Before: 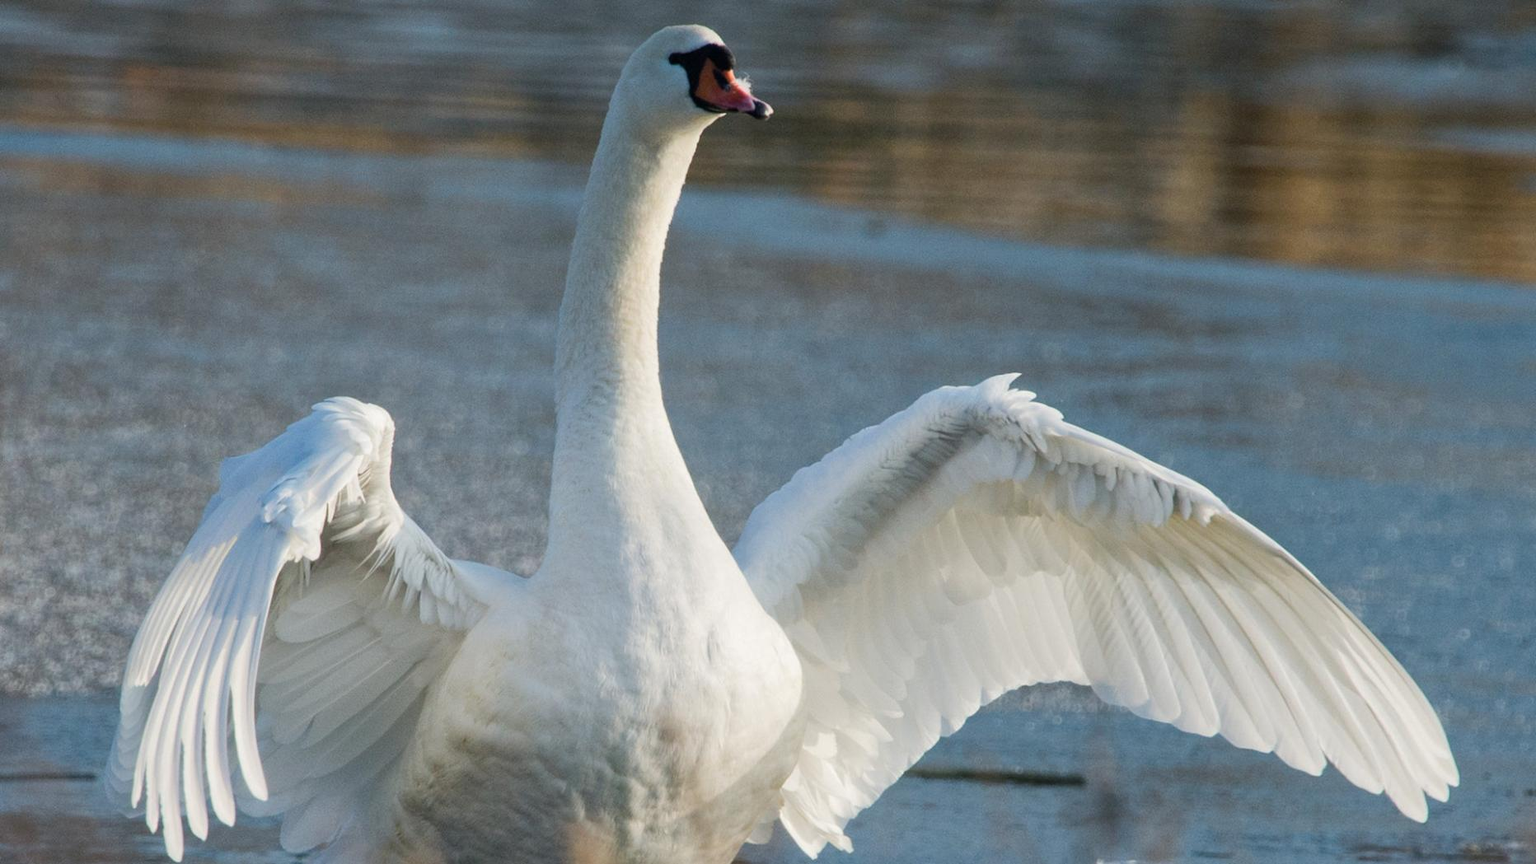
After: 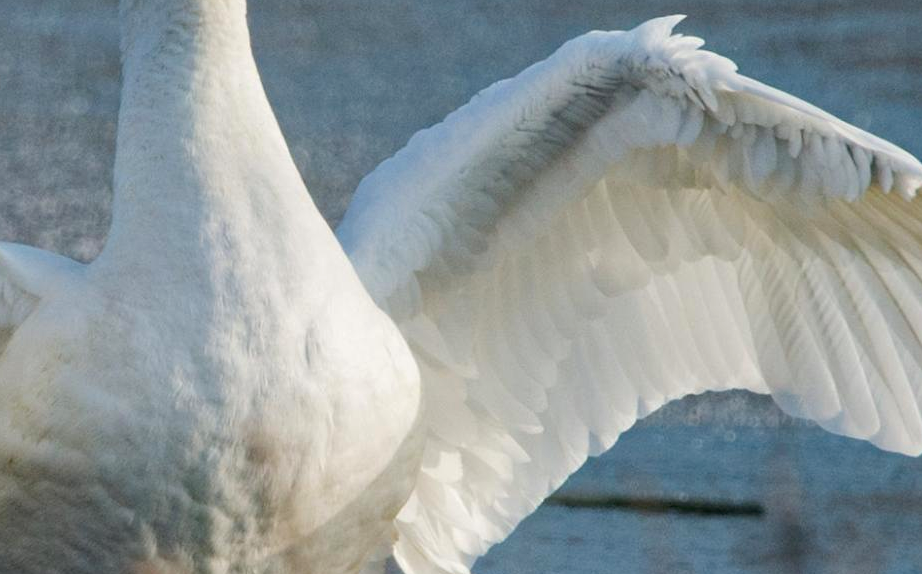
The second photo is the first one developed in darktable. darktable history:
crop: left 29.672%, top 41.786%, right 20.851%, bottom 3.487%
haze removal: compatibility mode true, adaptive false
